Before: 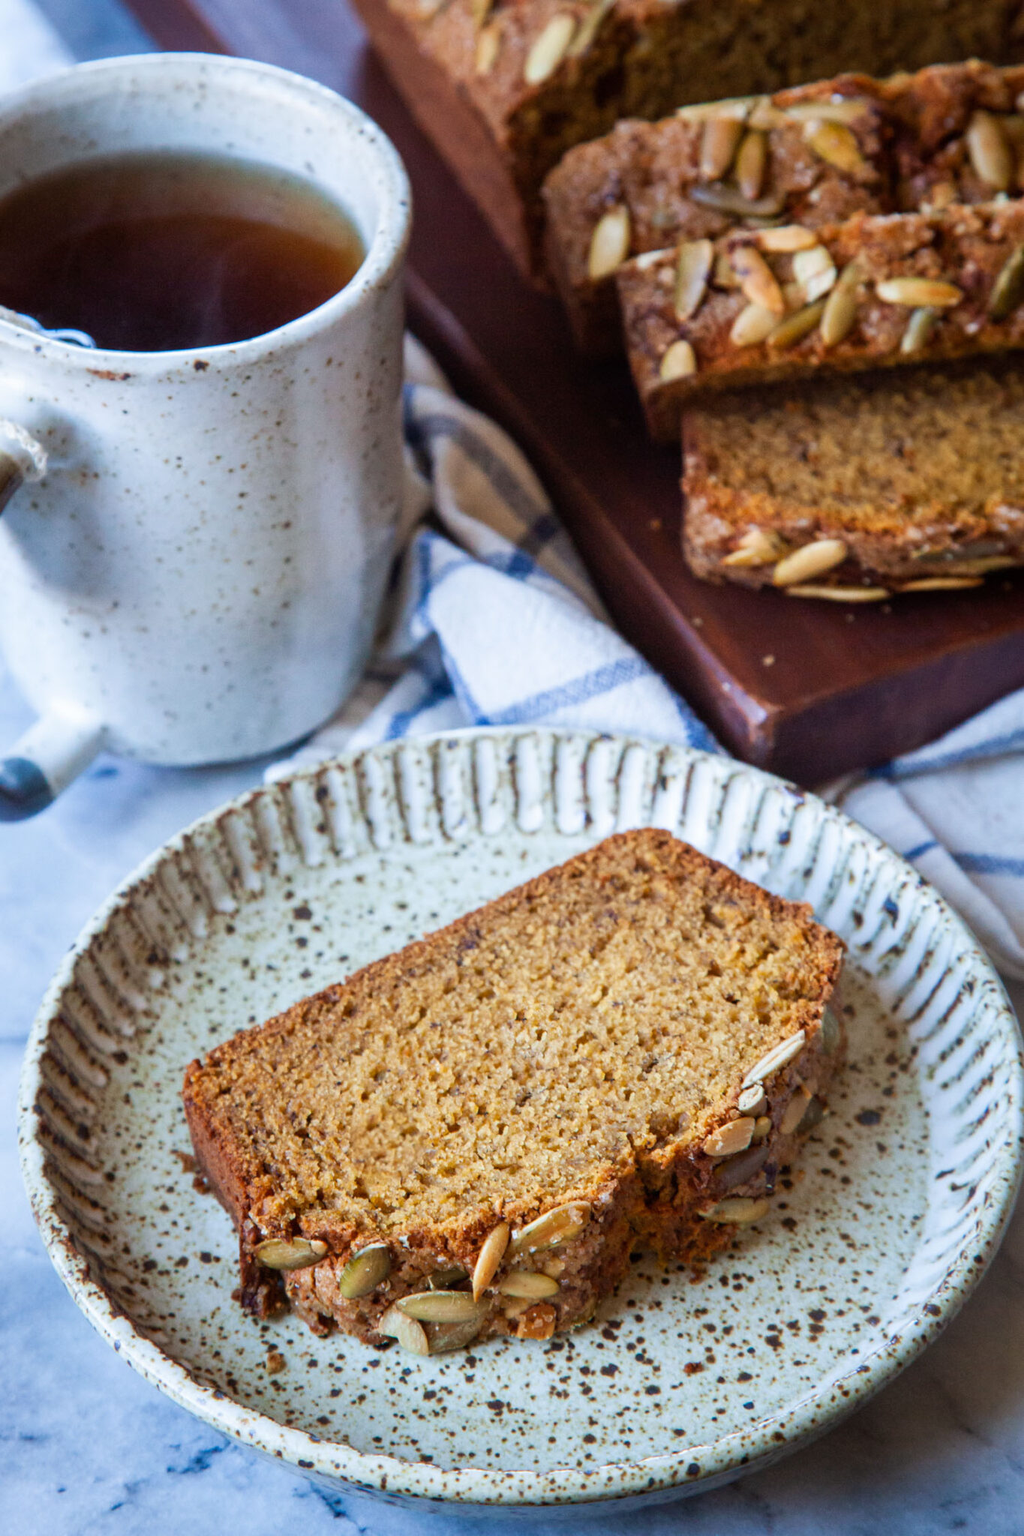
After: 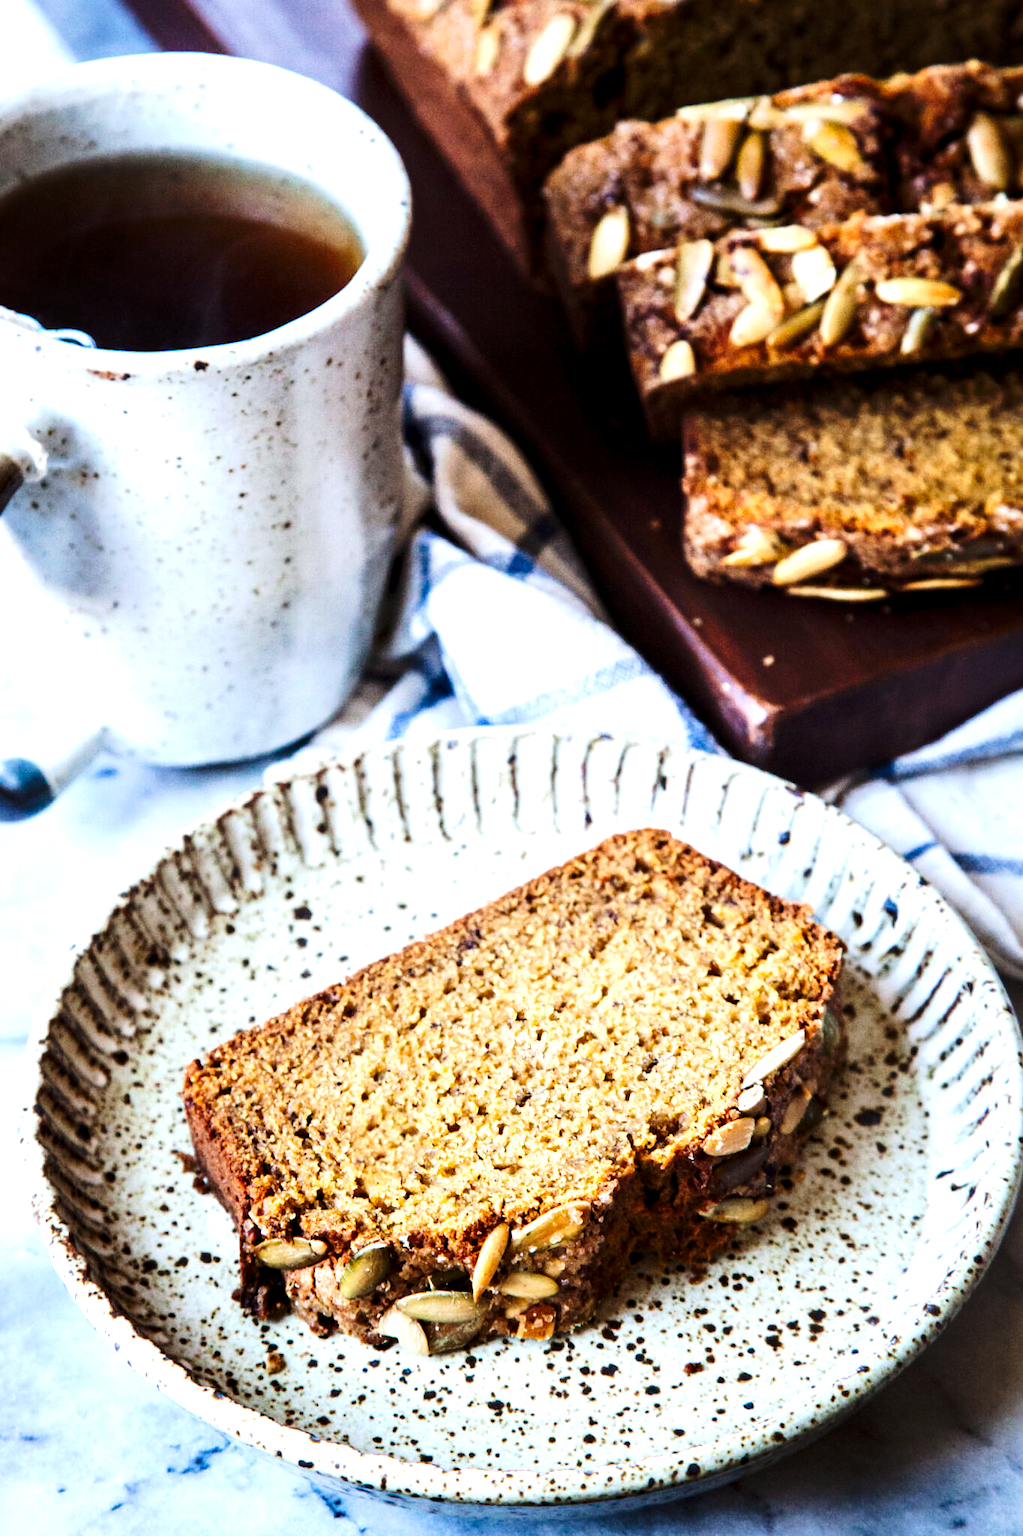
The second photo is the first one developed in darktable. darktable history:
tone curve: curves: ch0 [(0, 0) (0.003, 0.008) (0.011, 0.017) (0.025, 0.027) (0.044, 0.043) (0.069, 0.059) (0.1, 0.086) (0.136, 0.112) (0.177, 0.152) (0.224, 0.203) (0.277, 0.277) (0.335, 0.346) (0.399, 0.439) (0.468, 0.527) (0.543, 0.613) (0.623, 0.693) (0.709, 0.787) (0.801, 0.863) (0.898, 0.927) (1, 1)], preserve colors none
tone equalizer: -8 EV -1.08 EV, -7 EV -1.01 EV, -6 EV -0.867 EV, -5 EV -0.578 EV, -3 EV 0.578 EV, -2 EV 0.867 EV, -1 EV 1.01 EV, +0 EV 1.08 EV, edges refinement/feathering 500, mask exposure compensation -1.57 EV, preserve details no
contrast equalizer: octaves 7, y [[0.6 ×6], [0.55 ×6], [0 ×6], [0 ×6], [0 ×6]], mix 0.3
